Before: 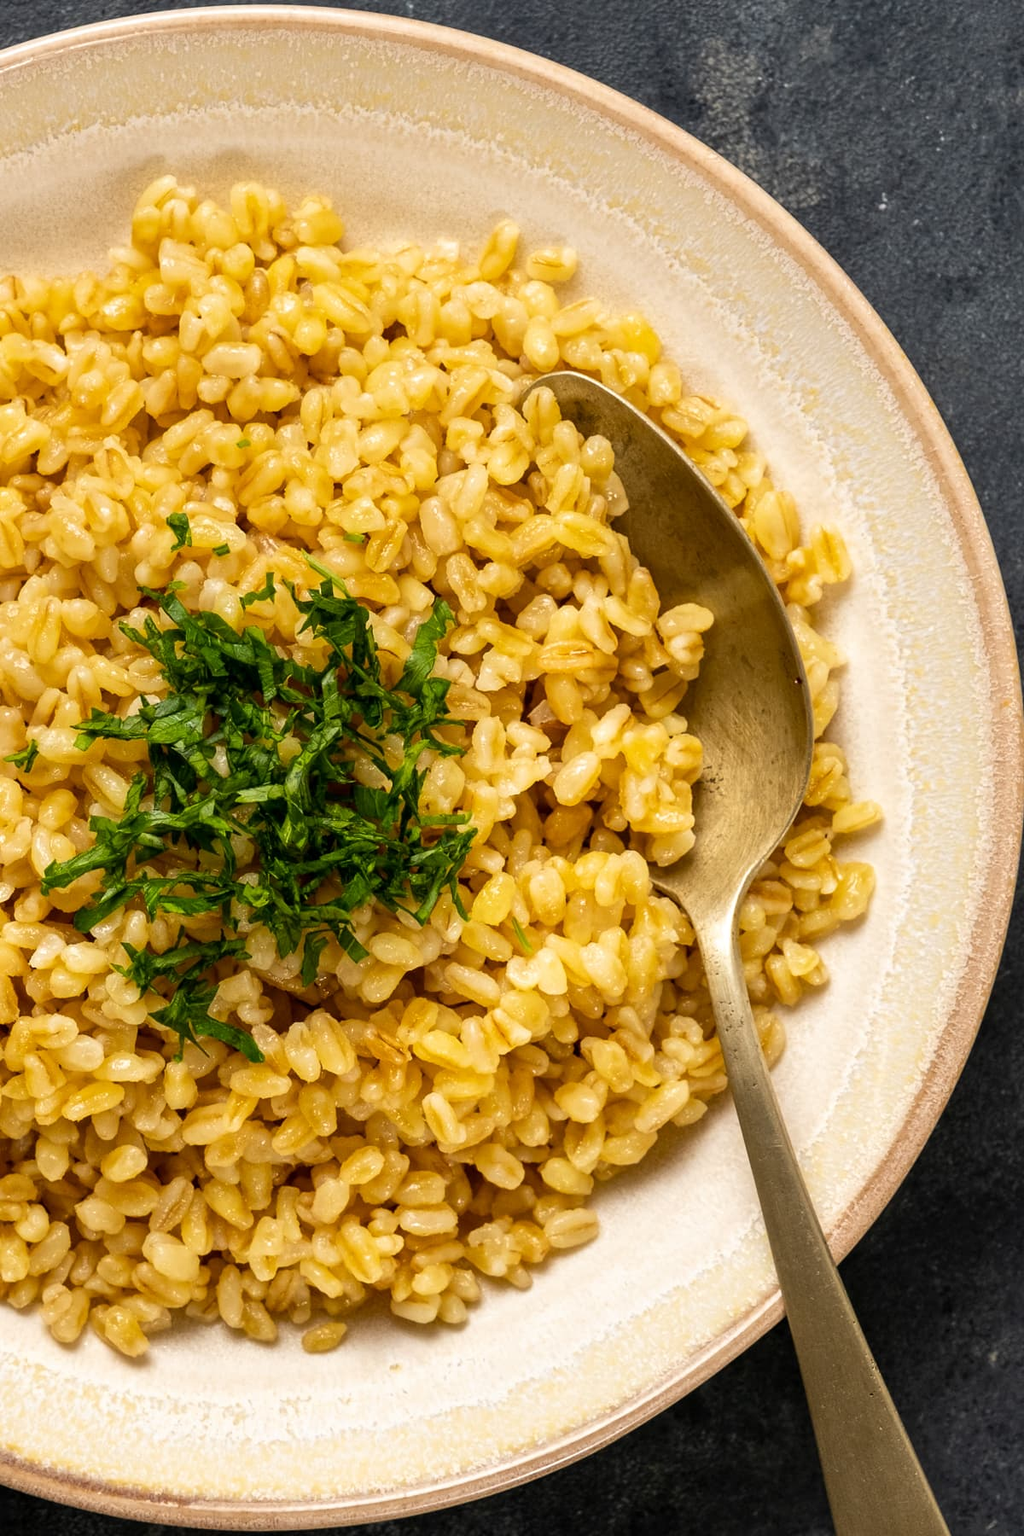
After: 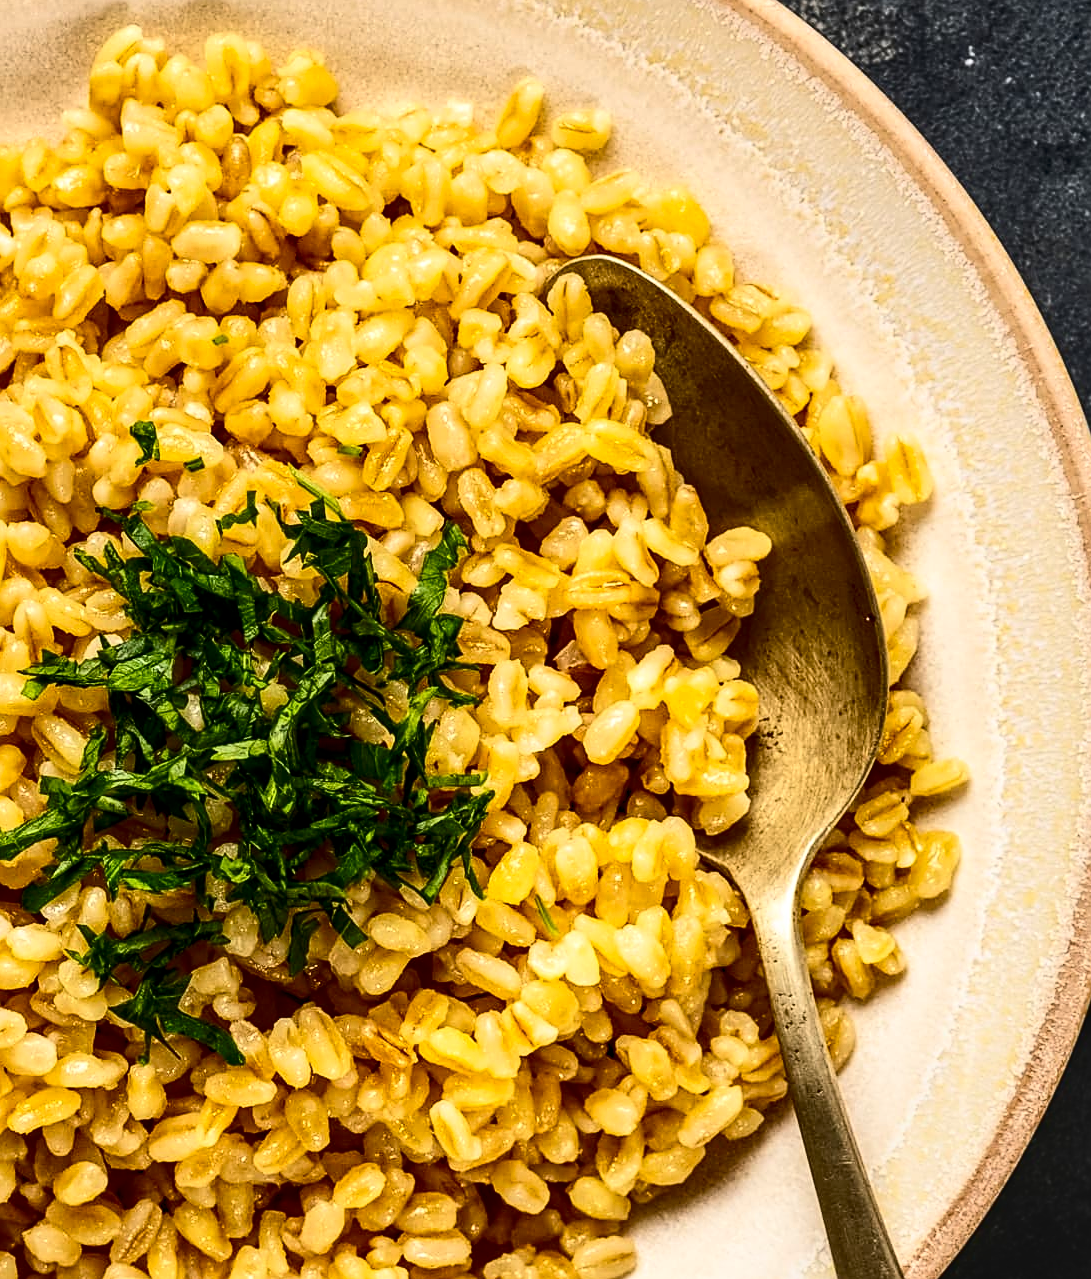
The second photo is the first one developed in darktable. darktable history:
shadows and highlights: shadows 31.89, highlights -32.01, soften with gaussian
contrast brightness saturation: contrast 0.332, brightness -0.081, saturation 0.174
sharpen: on, module defaults
local contrast: detail 130%
crop: left 5.47%, top 10.04%, right 3.535%, bottom 18.87%
base curve: curves: ch0 [(0, 0) (0.472, 0.455) (1, 1)], preserve colors none
